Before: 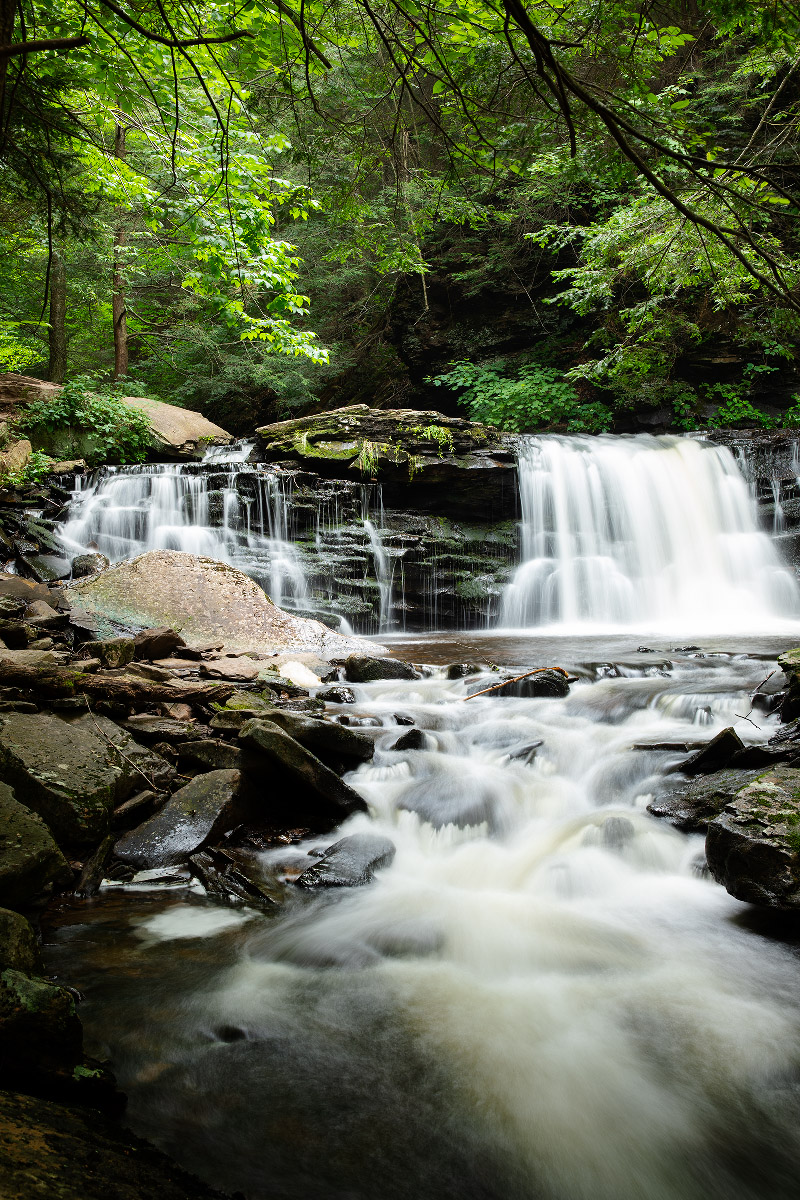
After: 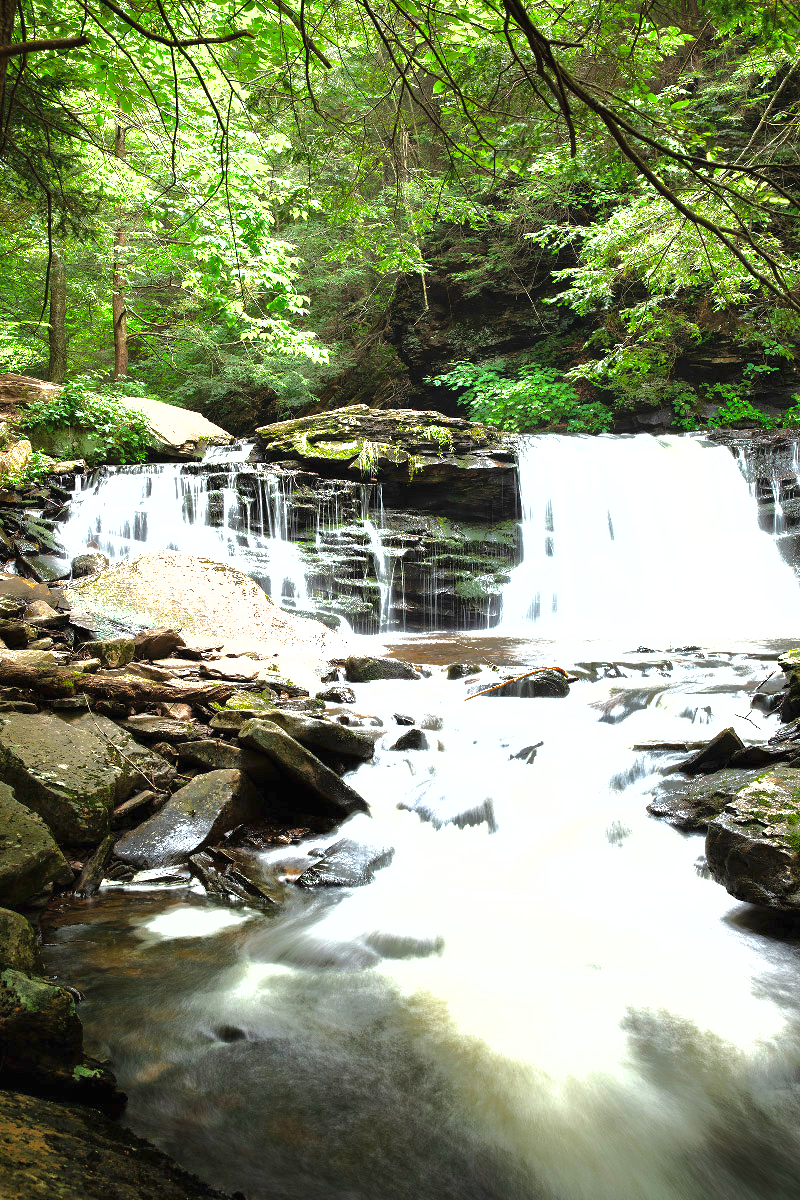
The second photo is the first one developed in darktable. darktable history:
shadows and highlights: shadows 40.19, highlights -59.79
exposure: black level correction 0, exposure 1.576 EV, compensate highlight preservation false
